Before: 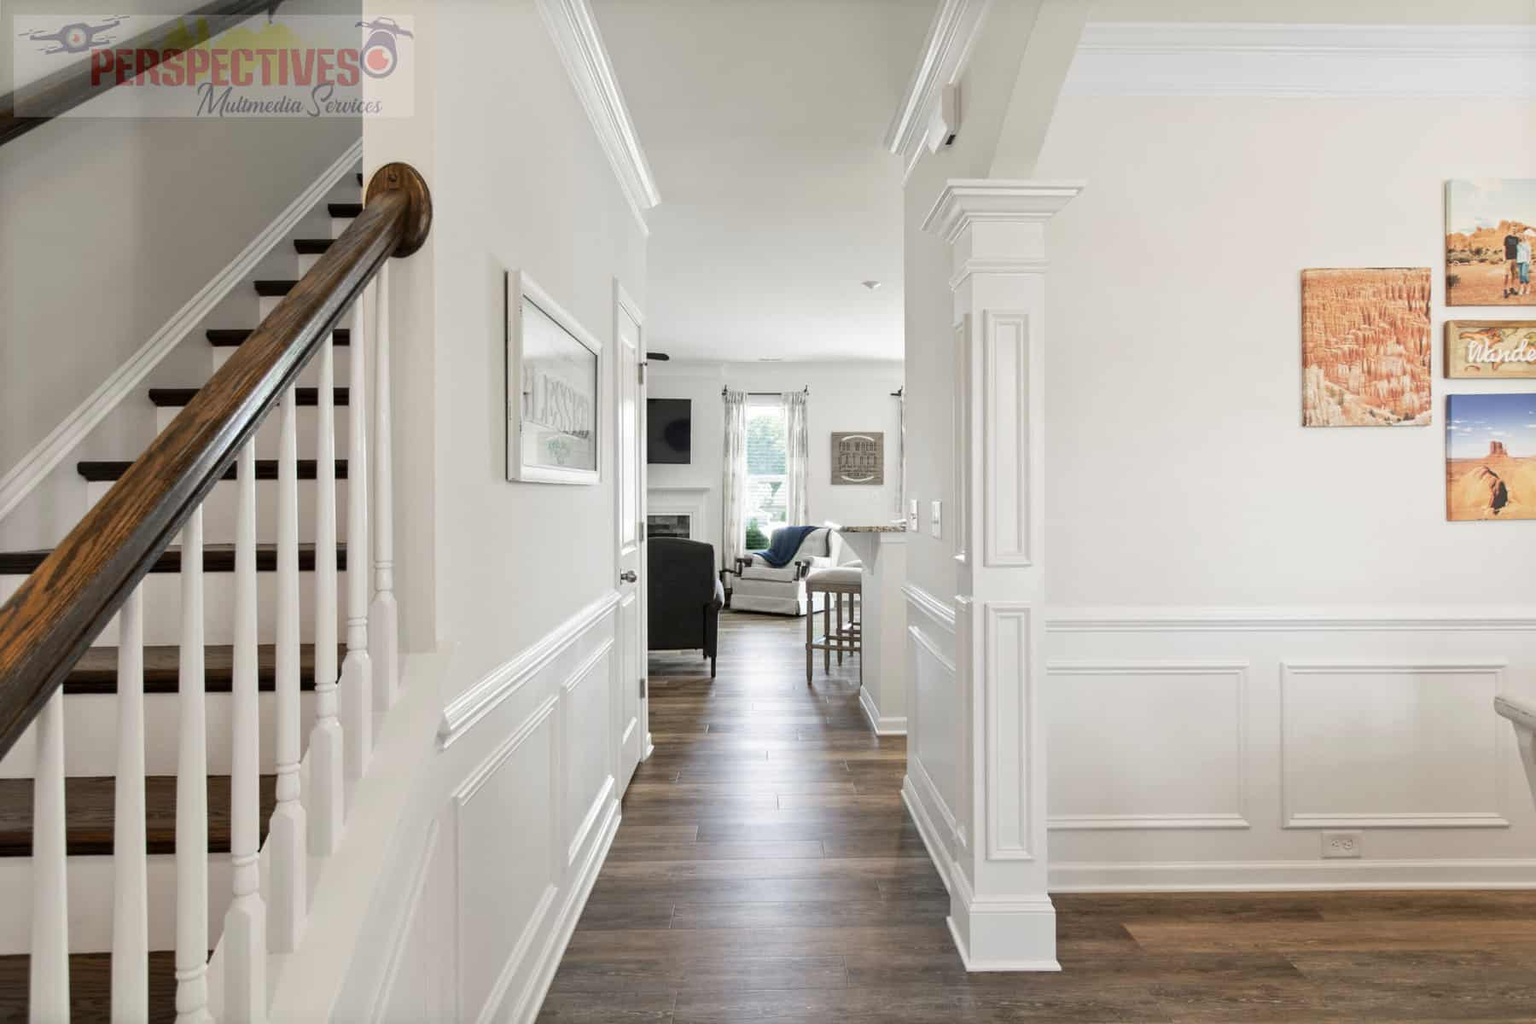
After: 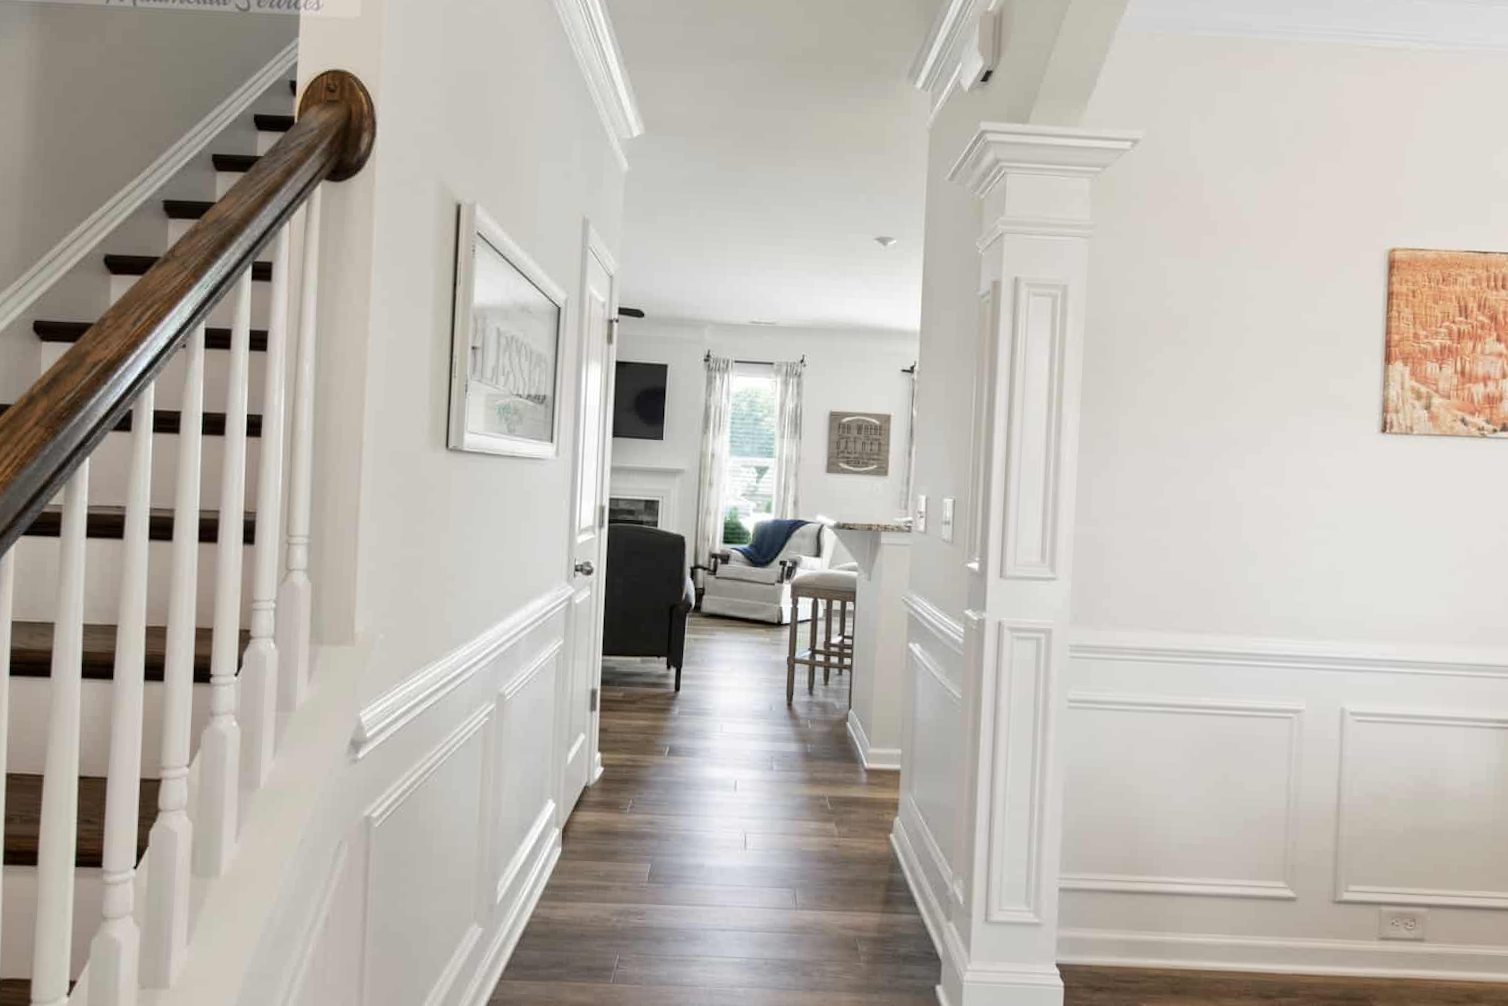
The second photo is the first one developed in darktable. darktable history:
crop and rotate: angle -2.9°, left 5.202%, top 5.192%, right 4.724%, bottom 4.678%
